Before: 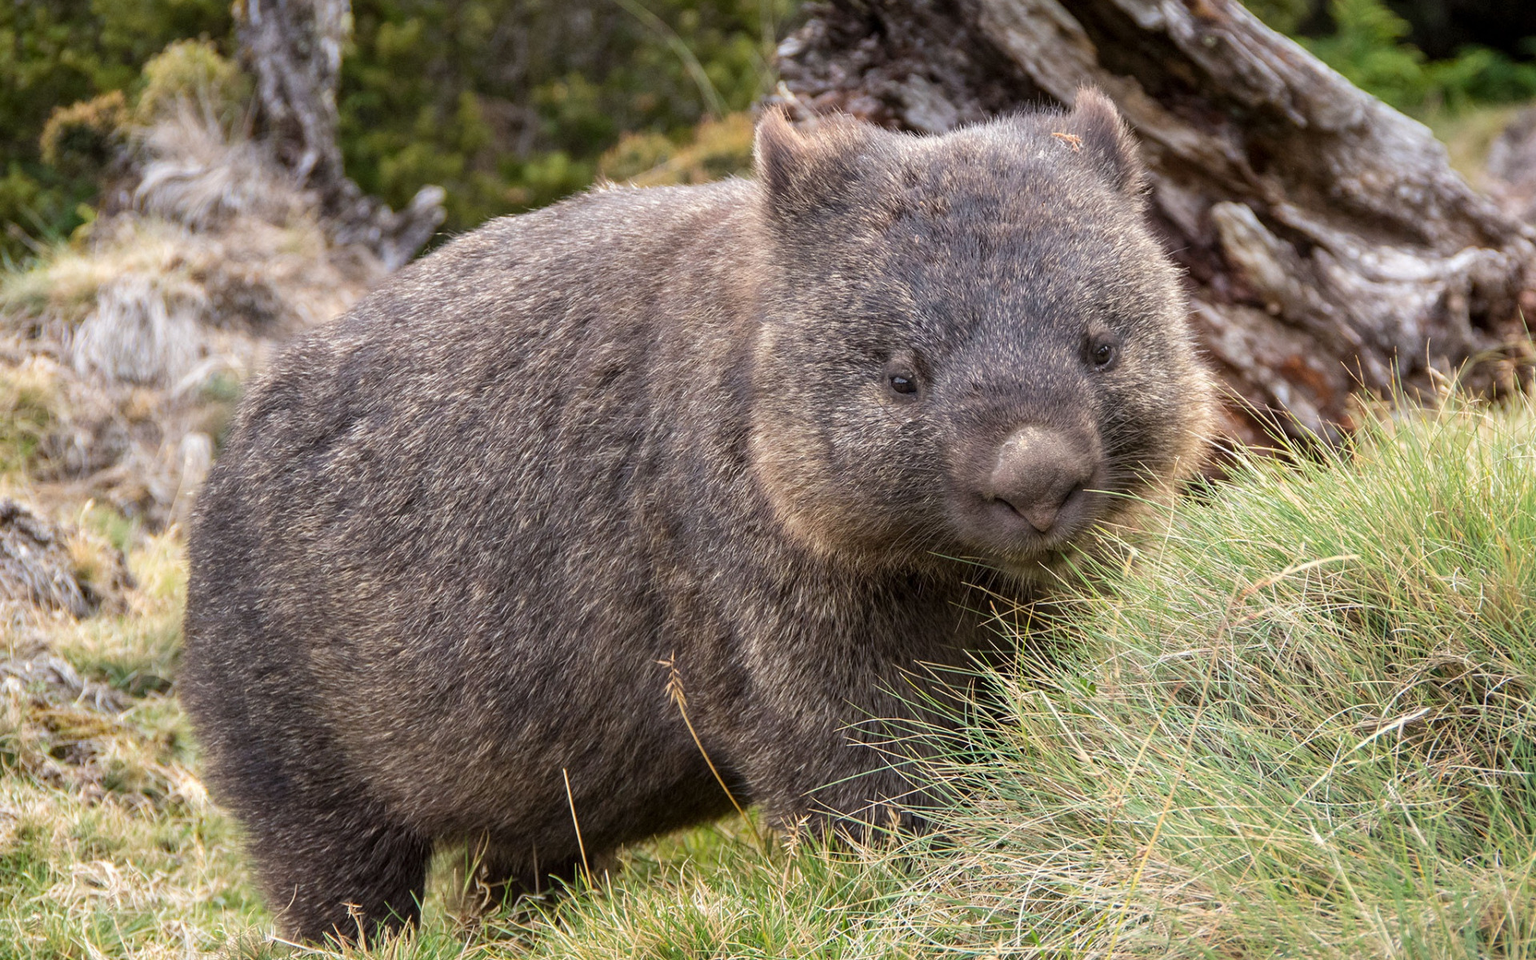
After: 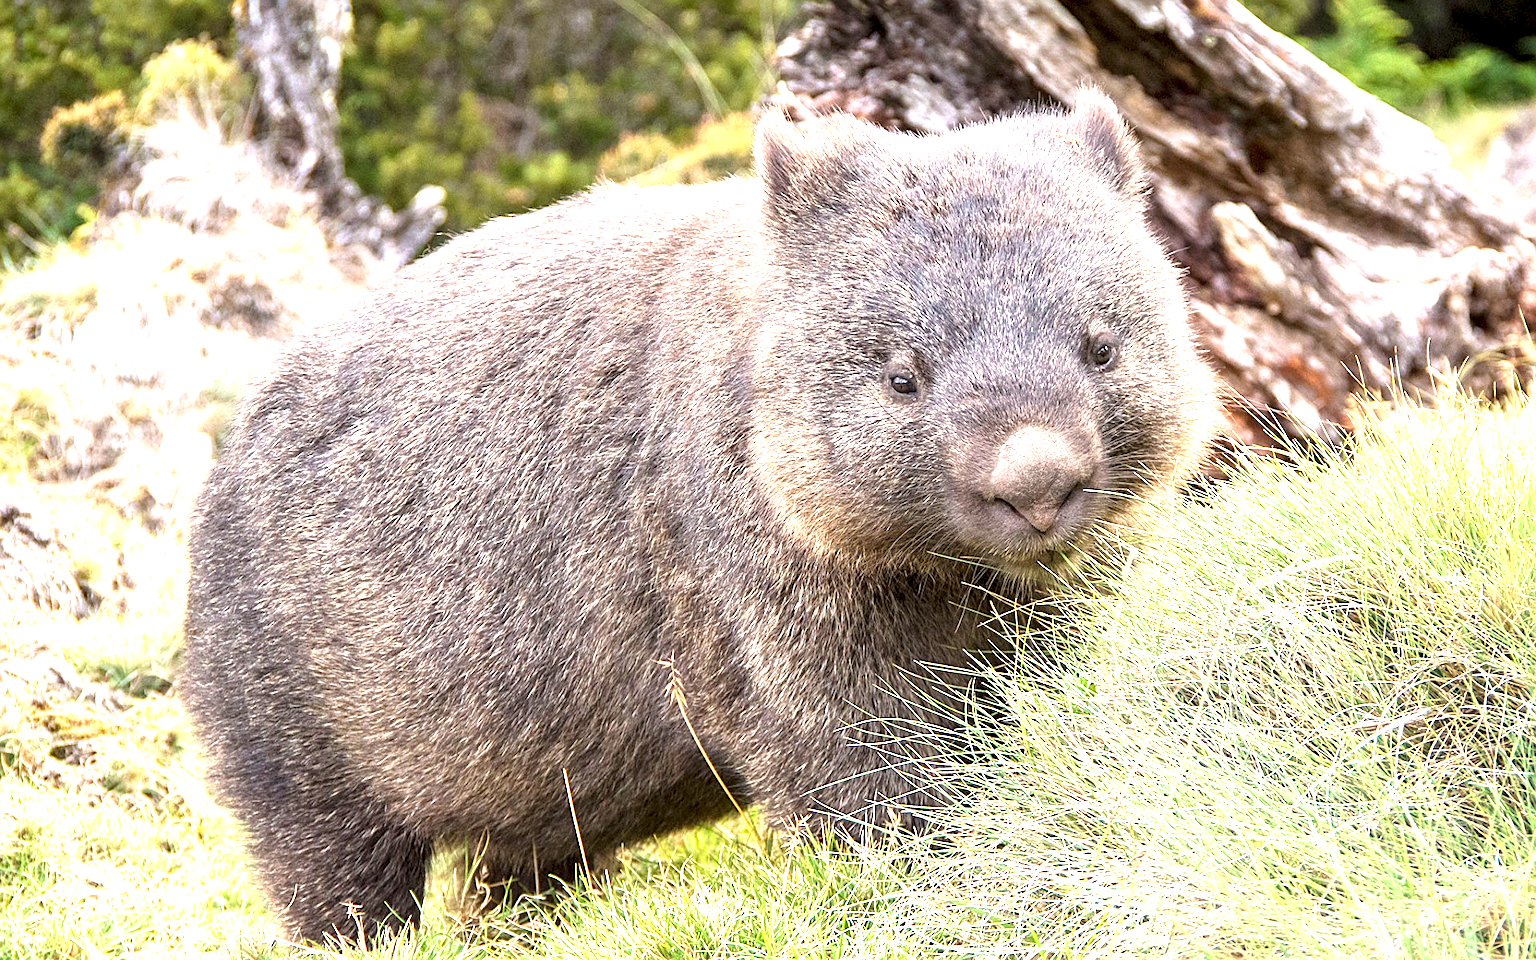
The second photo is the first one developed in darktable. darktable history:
sharpen: on, module defaults
exposure: black level correction 0.001, exposure 1.724 EV, compensate highlight preservation false
